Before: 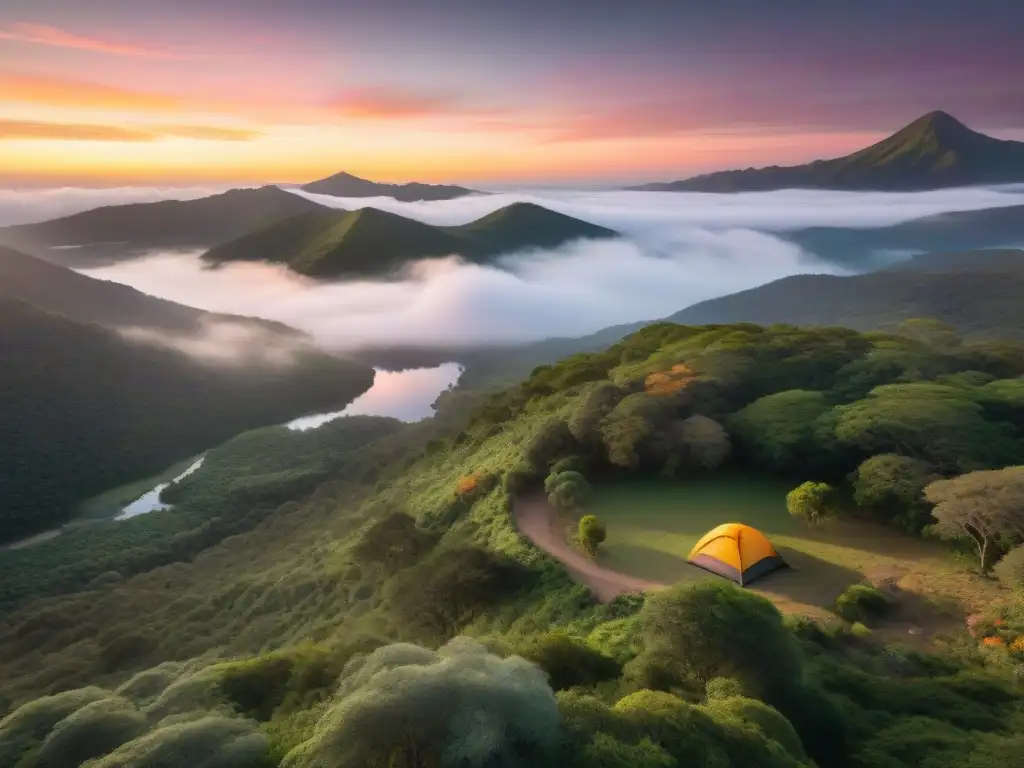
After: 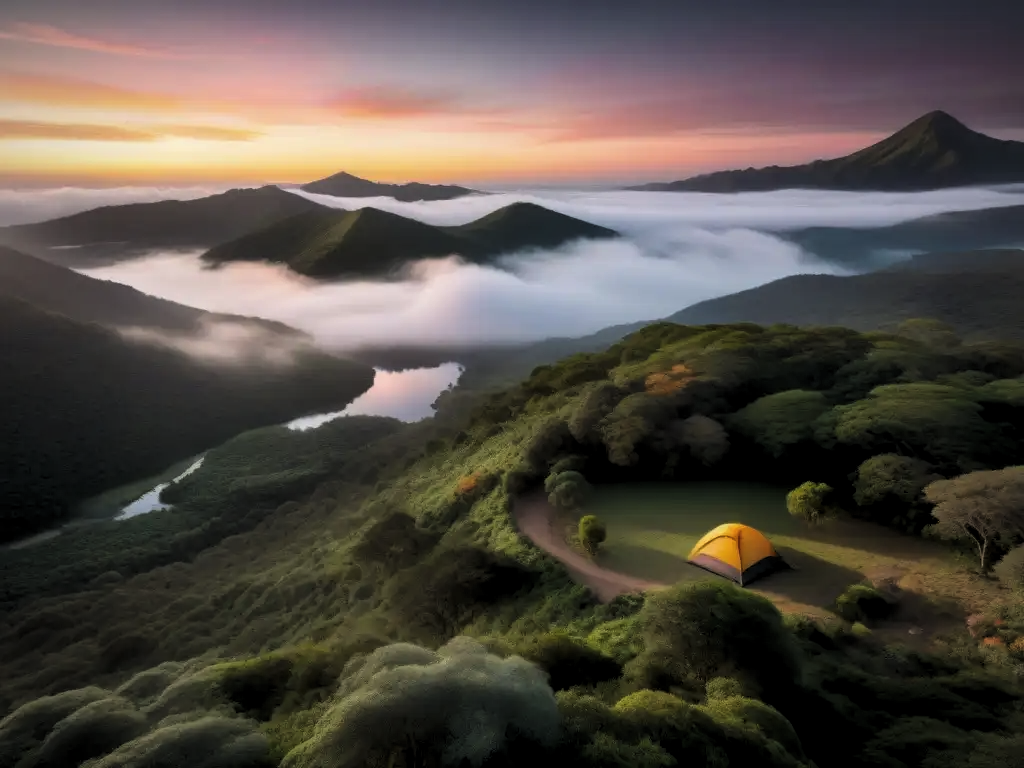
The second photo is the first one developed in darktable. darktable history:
exposure: compensate exposure bias true, compensate highlight preservation false
vignetting: fall-off radius 81.98%
levels: levels [0.116, 0.574, 1]
